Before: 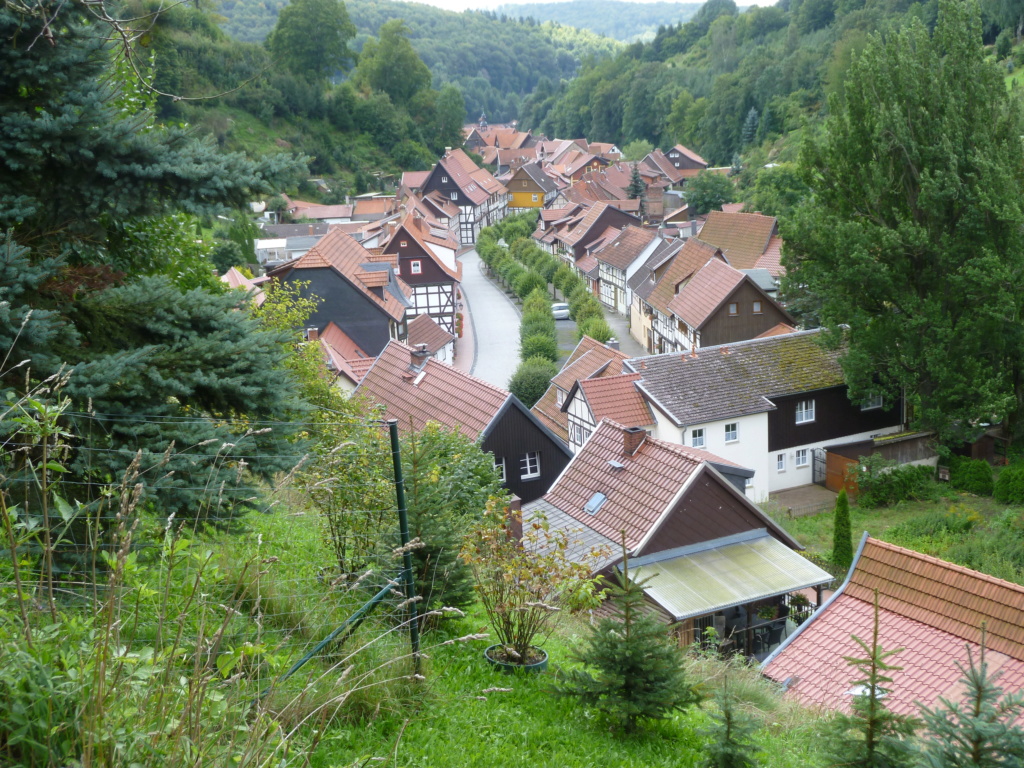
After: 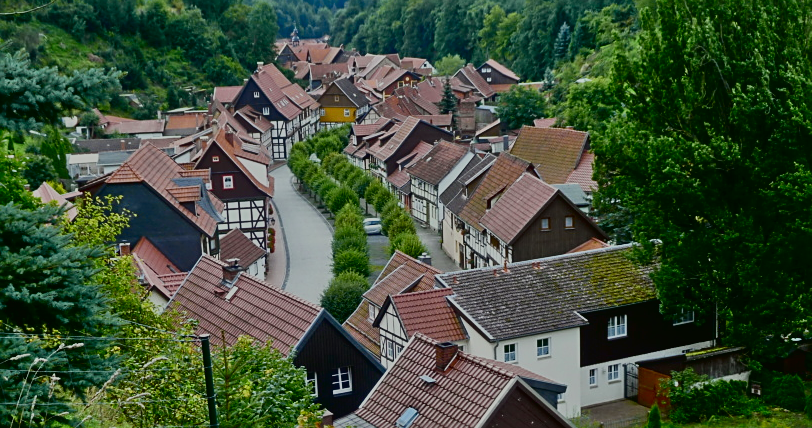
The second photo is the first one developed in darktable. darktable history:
tone equalizer: -7 EV 0.162 EV, -6 EV 0.561 EV, -5 EV 1.17 EV, -4 EV 1.33 EV, -3 EV 1.15 EV, -2 EV 0.6 EV, -1 EV 0.159 EV
tone curve: curves: ch0 [(0, 0.017) (0.091, 0.04) (0.296, 0.276) (0.439, 0.482) (0.64, 0.729) (0.785, 0.817) (0.995, 0.917)]; ch1 [(0, 0) (0.384, 0.365) (0.463, 0.447) (0.486, 0.474) (0.503, 0.497) (0.526, 0.52) (0.555, 0.564) (0.578, 0.589) (0.638, 0.66) (0.766, 0.773) (1, 1)]; ch2 [(0, 0) (0.374, 0.344) (0.446, 0.443) (0.501, 0.509) (0.528, 0.522) (0.569, 0.593) (0.61, 0.646) (0.666, 0.688) (1, 1)], color space Lab, independent channels, preserve colors none
filmic rgb: black relative exposure -16 EV, white relative exposure 4.96 EV, hardness 6.21, iterations of high-quality reconstruction 0
sharpen: amount 0.593
color zones: curves: ch0 [(0.068, 0.464) (0.25, 0.5) (0.48, 0.508) (0.75, 0.536) (0.886, 0.476) (0.967, 0.456)]; ch1 [(0.066, 0.456) (0.25, 0.5) (0.616, 0.508) (0.746, 0.56) (0.934, 0.444)]
crop: left 18.426%, top 11.116%, right 2.269%, bottom 33.109%
contrast brightness saturation: contrast 0.096, brightness -0.272, saturation 0.145
exposure: exposure -0.9 EV, compensate exposure bias true, compensate highlight preservation false
